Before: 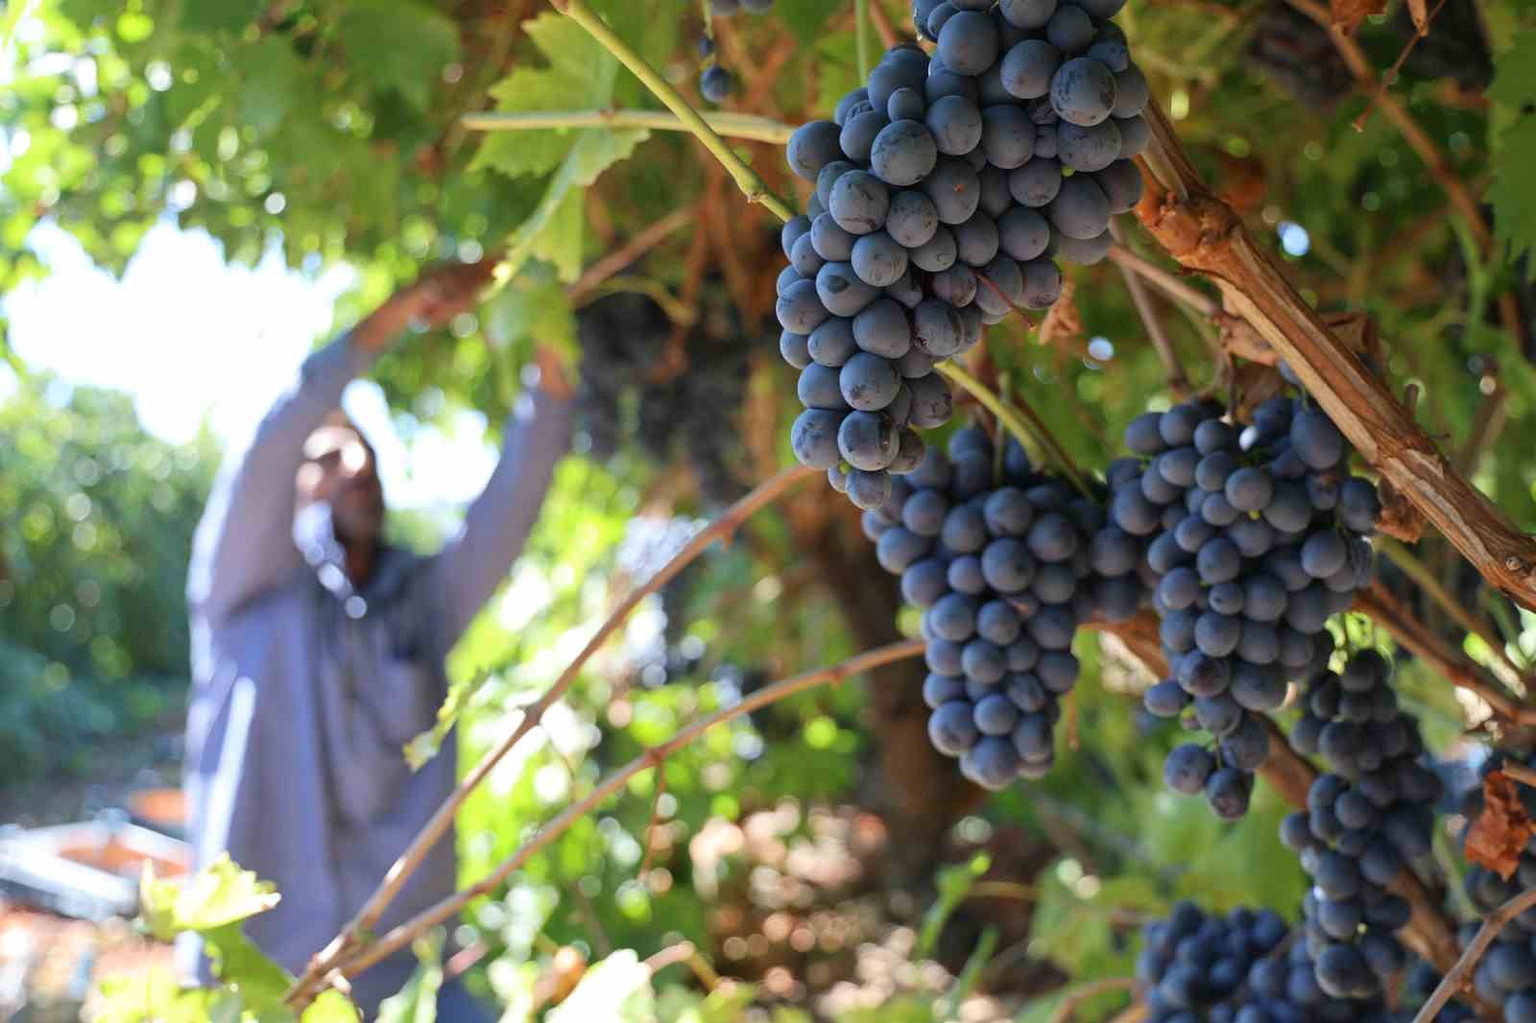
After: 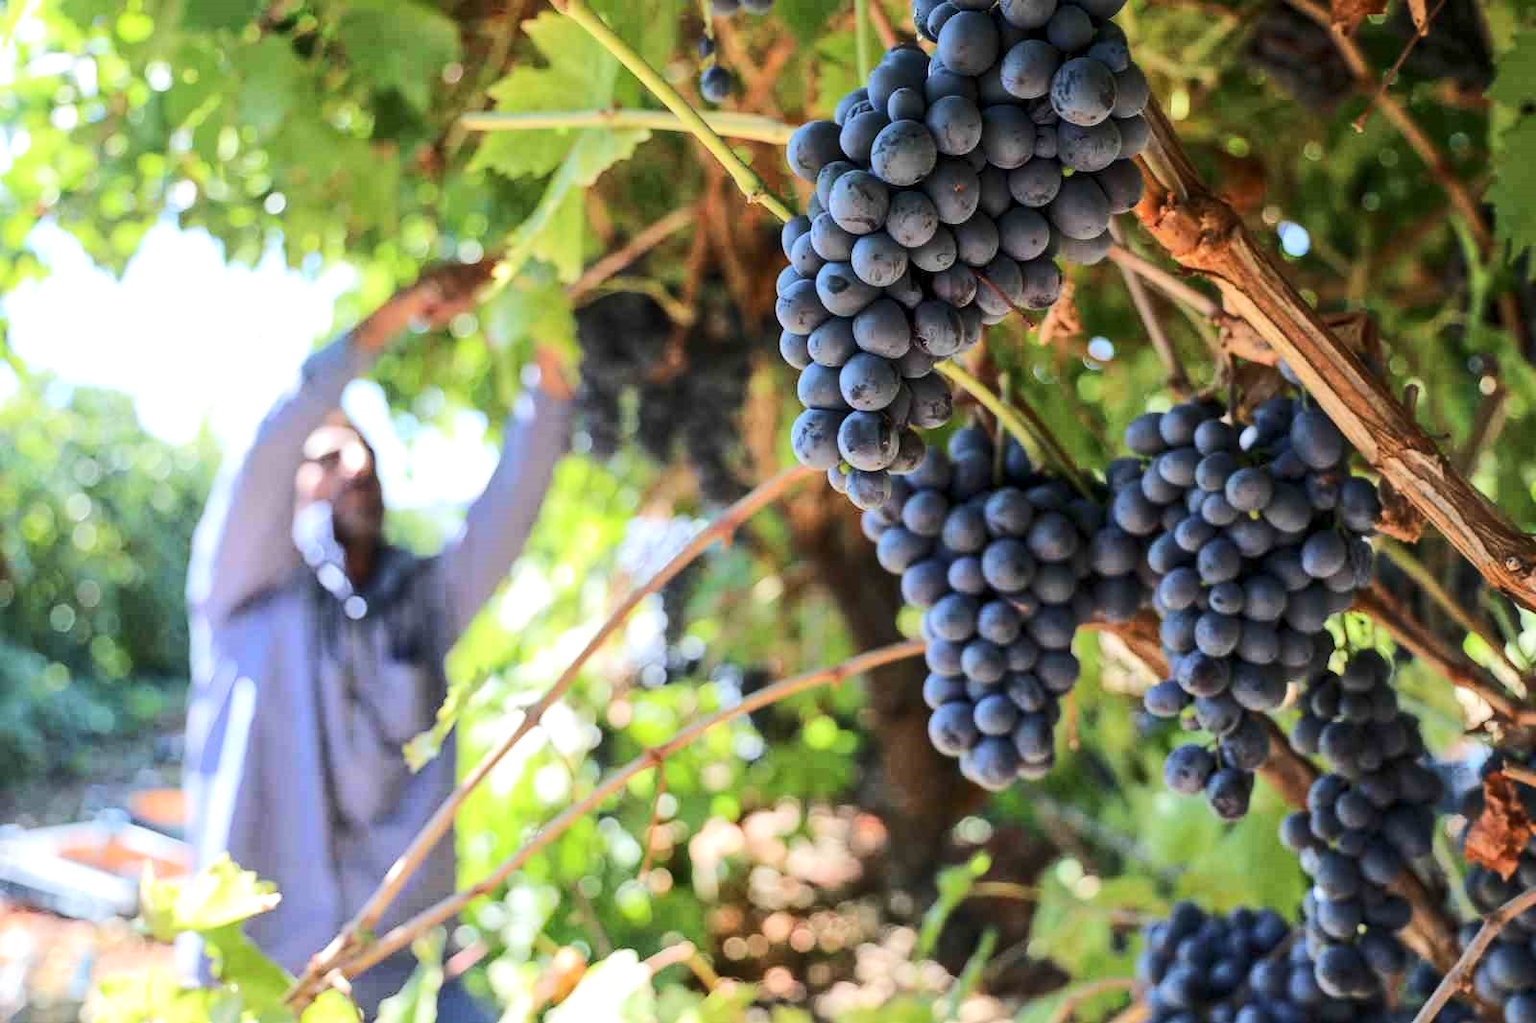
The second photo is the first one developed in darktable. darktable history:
rgb curve: curves: ch0 [(0, 0) (0.284, 0.292) (0.505, 0.644) (1, 1)]; ch1 [(0, 0) (0.284, 0.292) (0.505, 0.644) (1, 1)]; ch2 [(0, 0) (0.284, 0.292) (0.505, 0.644) (1, 1)], compensate middle gray true
local contrast: on, module defaults
